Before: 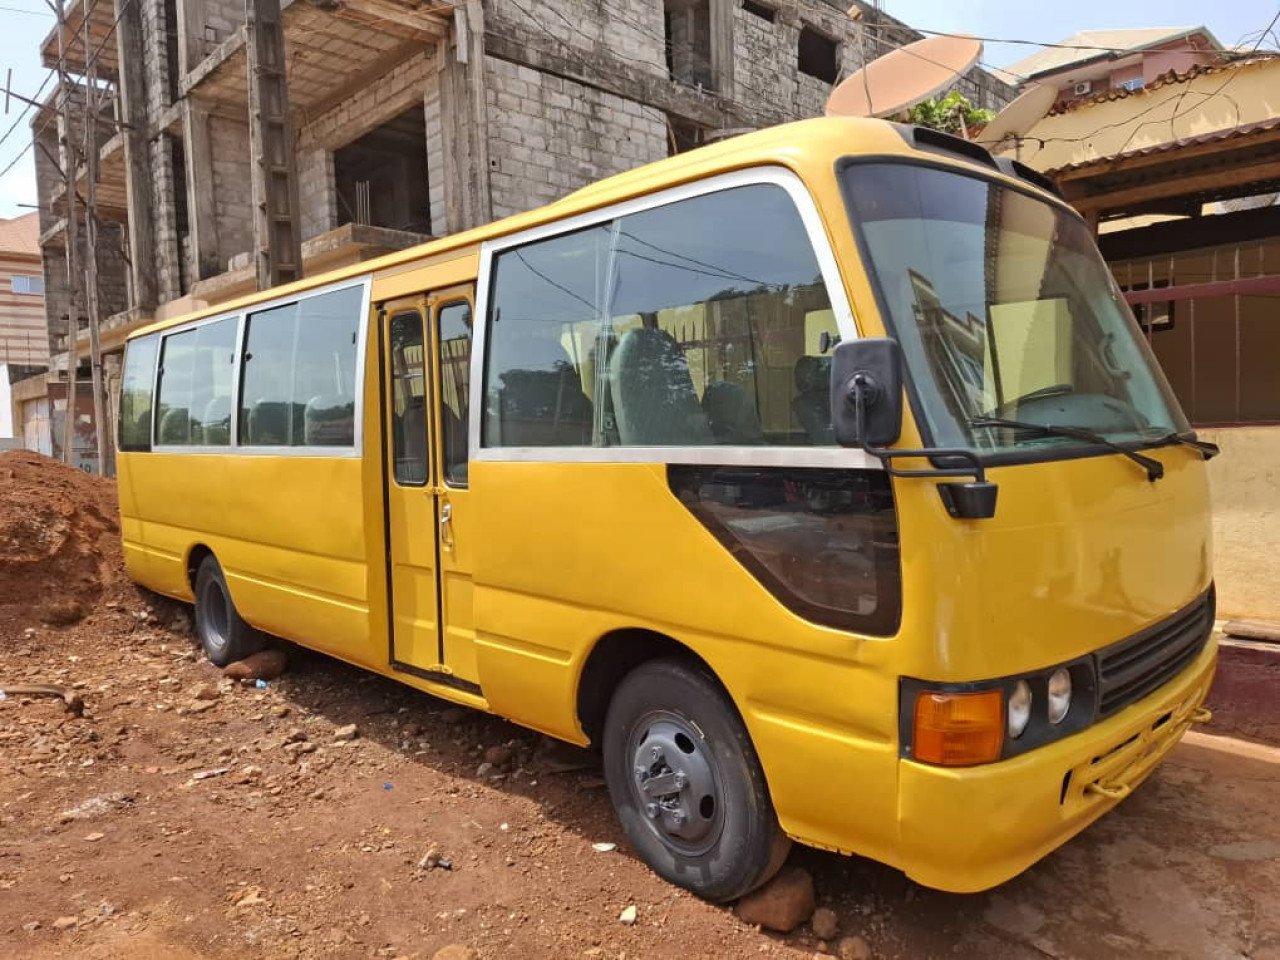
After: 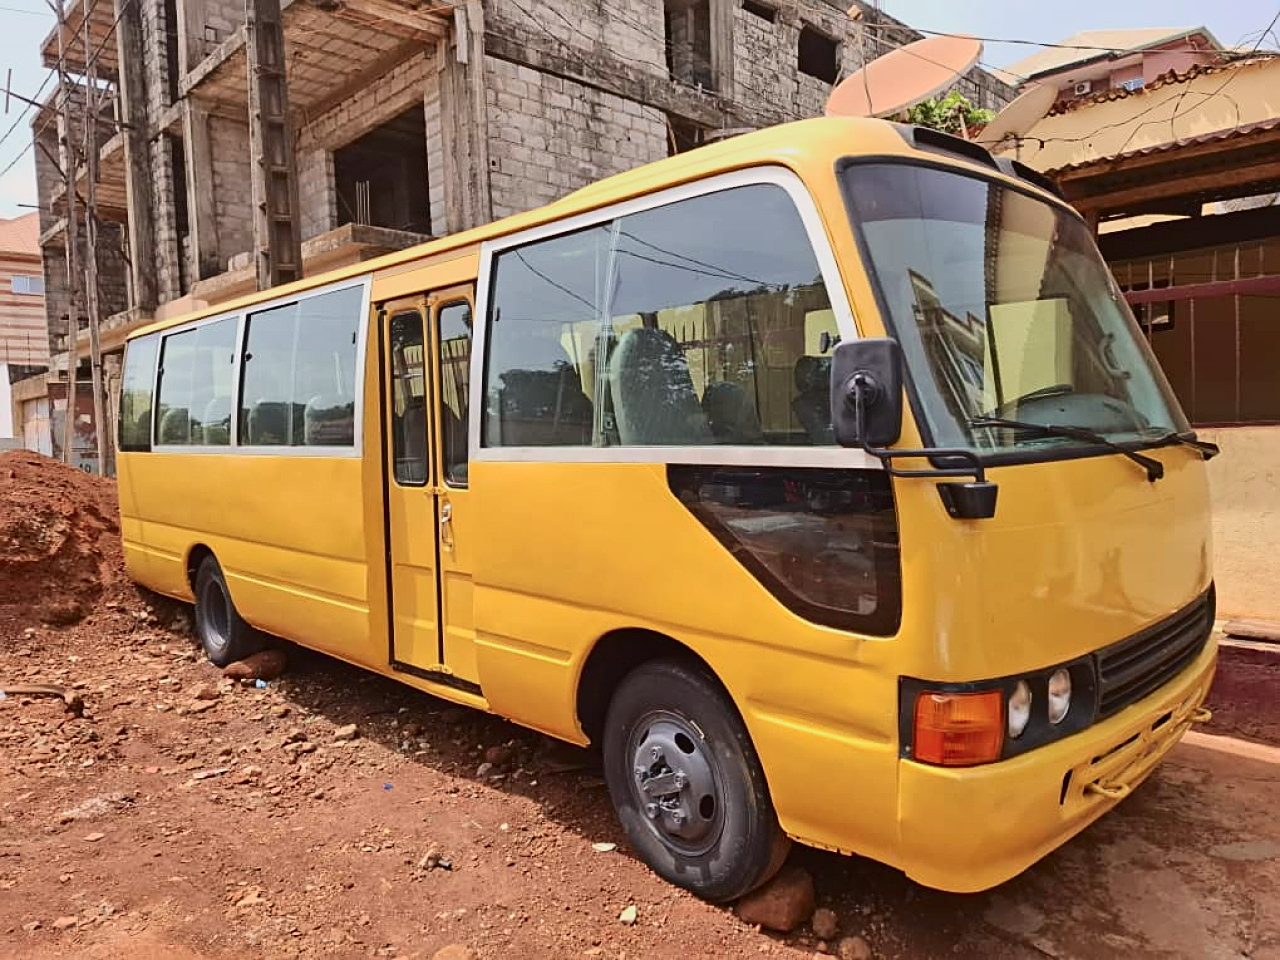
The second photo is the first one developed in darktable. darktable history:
sharpen: on, module defaults
tone curve: curves: ch0 [(0, 0.019) (0.204, 0.162) (0.491, 0.519) (0.748, 0.765) (1, 0.919)]; ch1 [(0, 0) (0.179, 0.173) (0.322, 0.32) (0.442, 0.447) (0.496, 0.504) (0.566, 0.585) (0.761, 0.803) (1, 1)]; ch2 [(0, 0) (0.434, 0.447) (0.483, 0.487) (0.555, 0.563) (0.697, 0.68) (1, 1)], color space Lab, independent channels, preserve colors none
